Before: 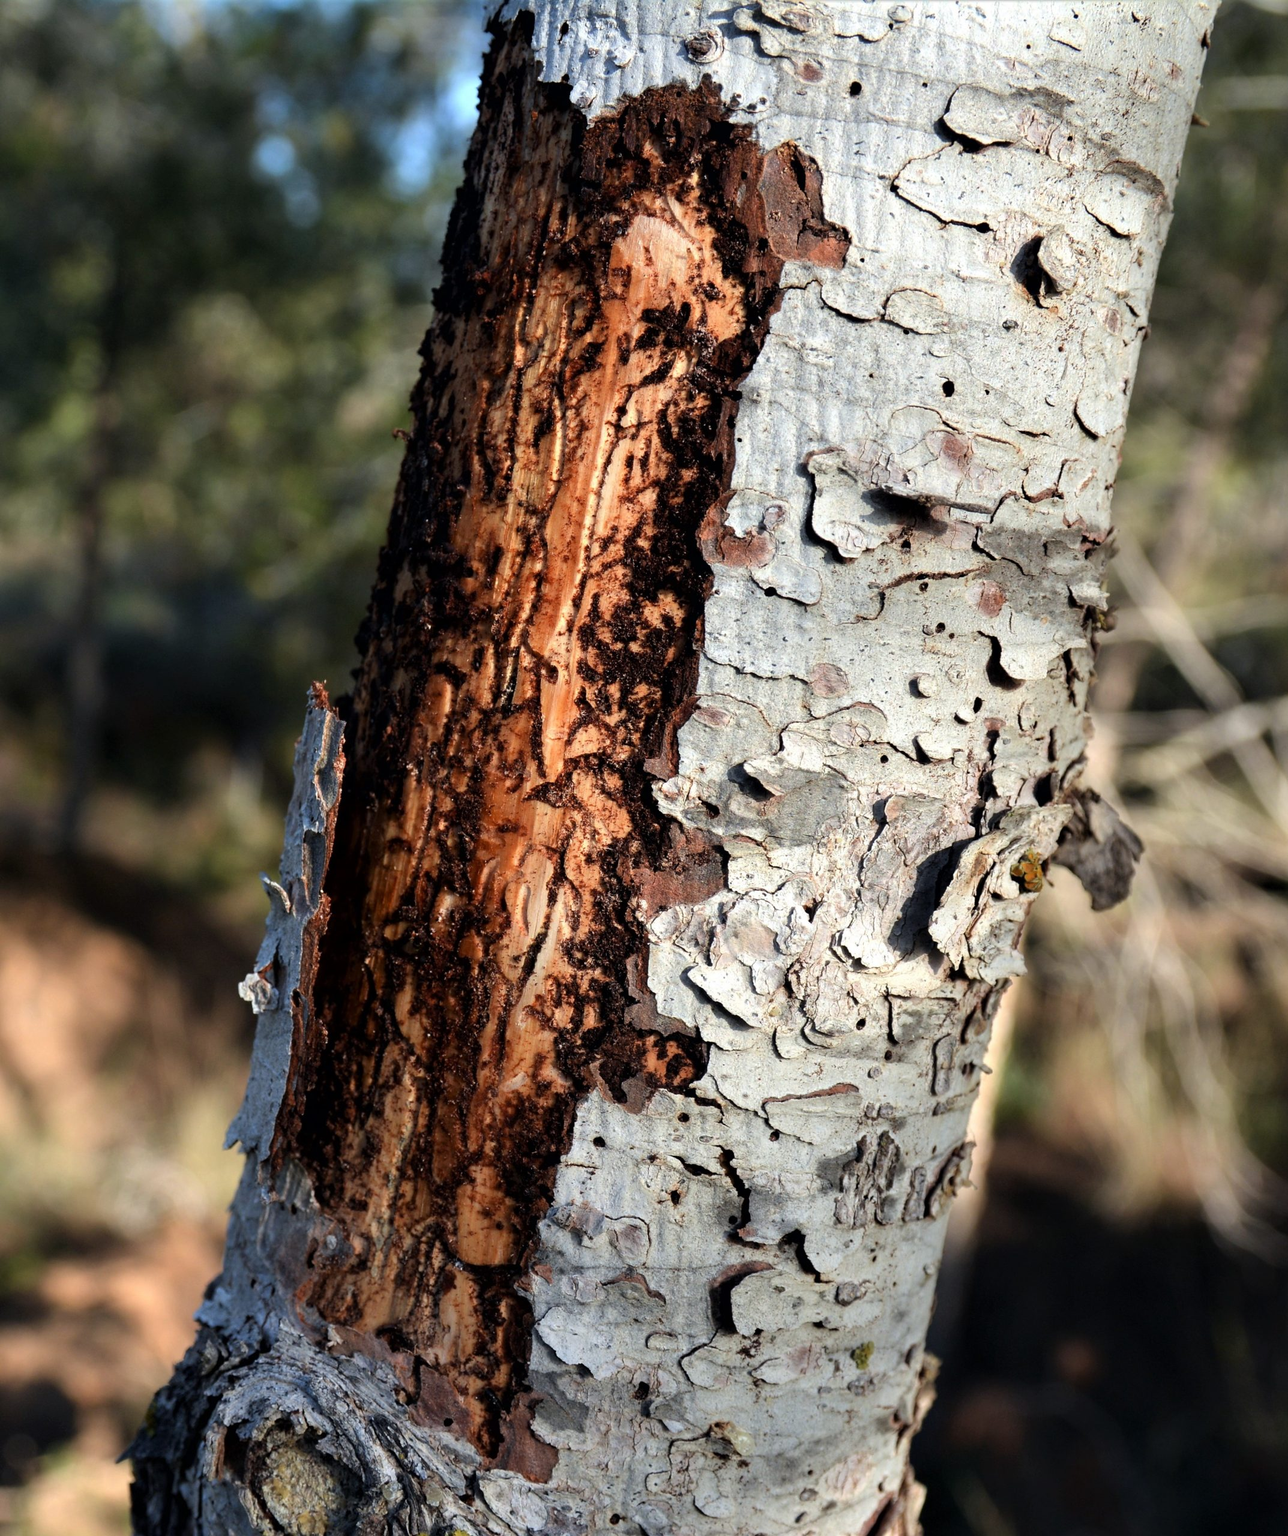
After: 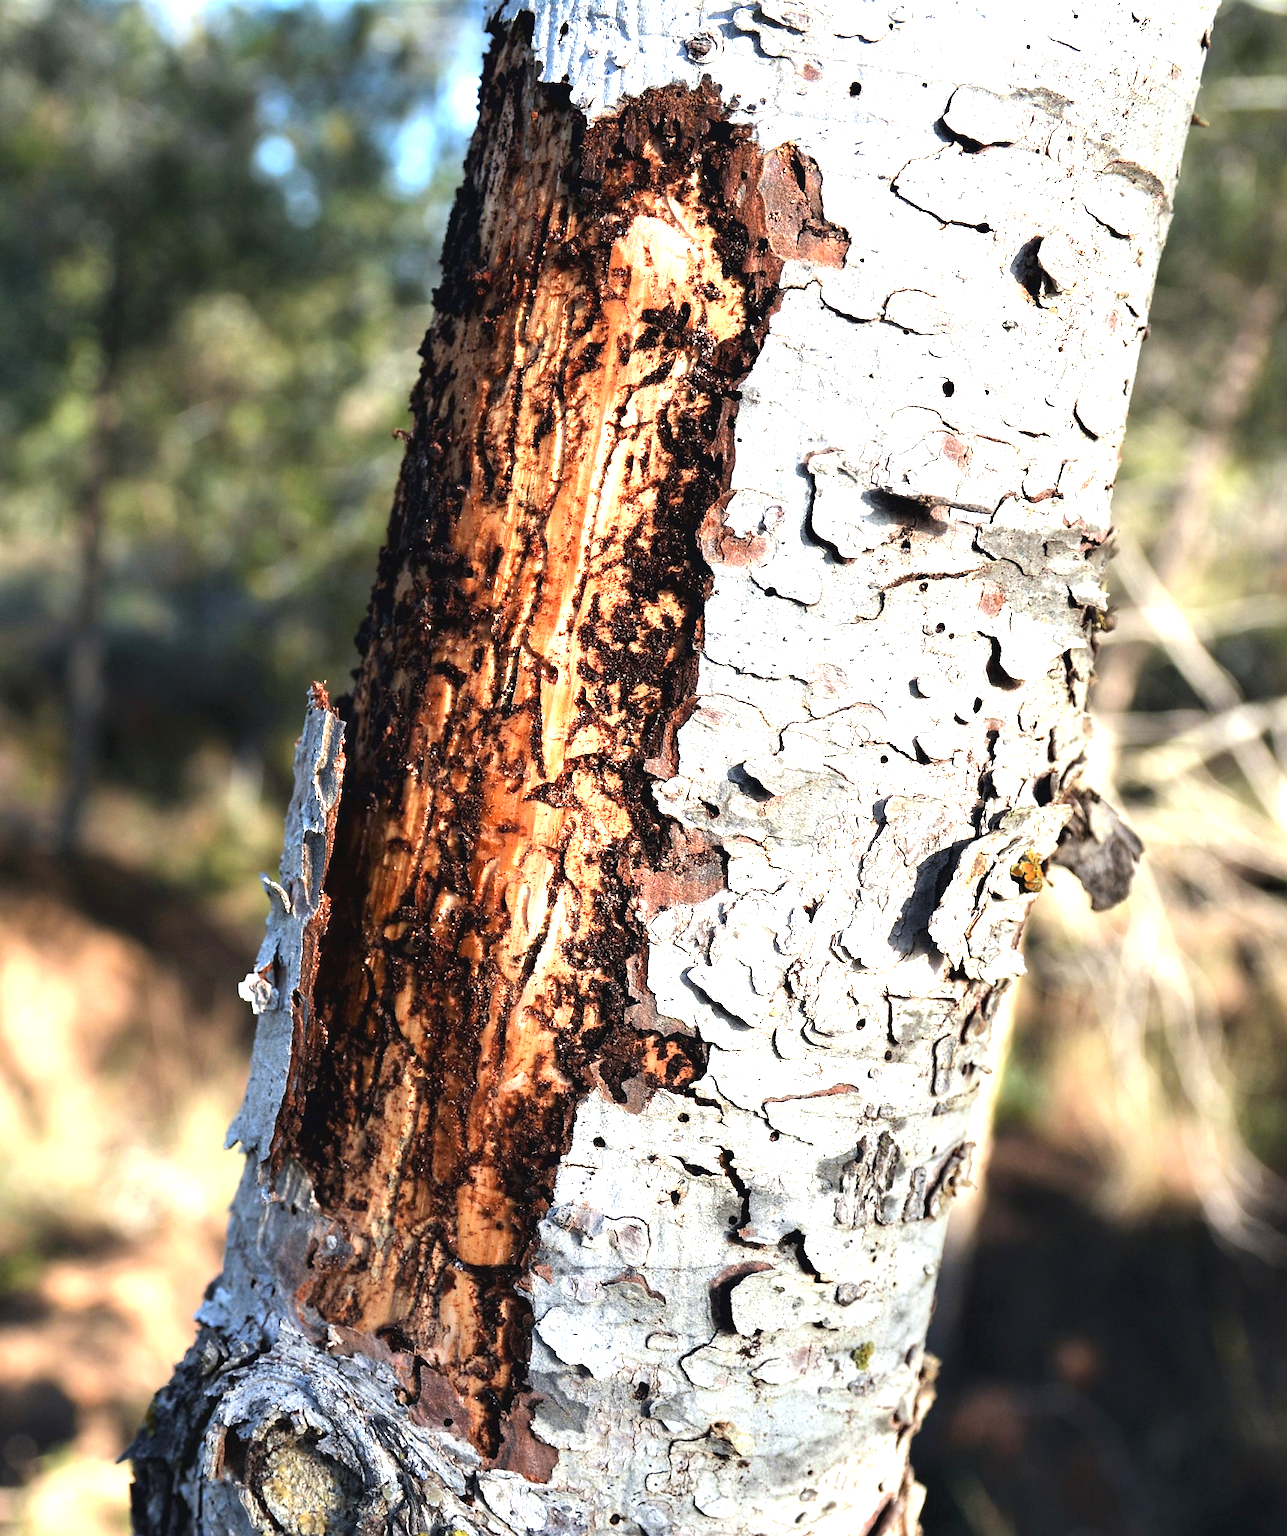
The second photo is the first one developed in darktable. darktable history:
sharpen: radius 1.448, amount 0.398, threshold 1.471
exposure: black level correction -0.002, exposure 1.359 EV, compensate highlight preservation false
